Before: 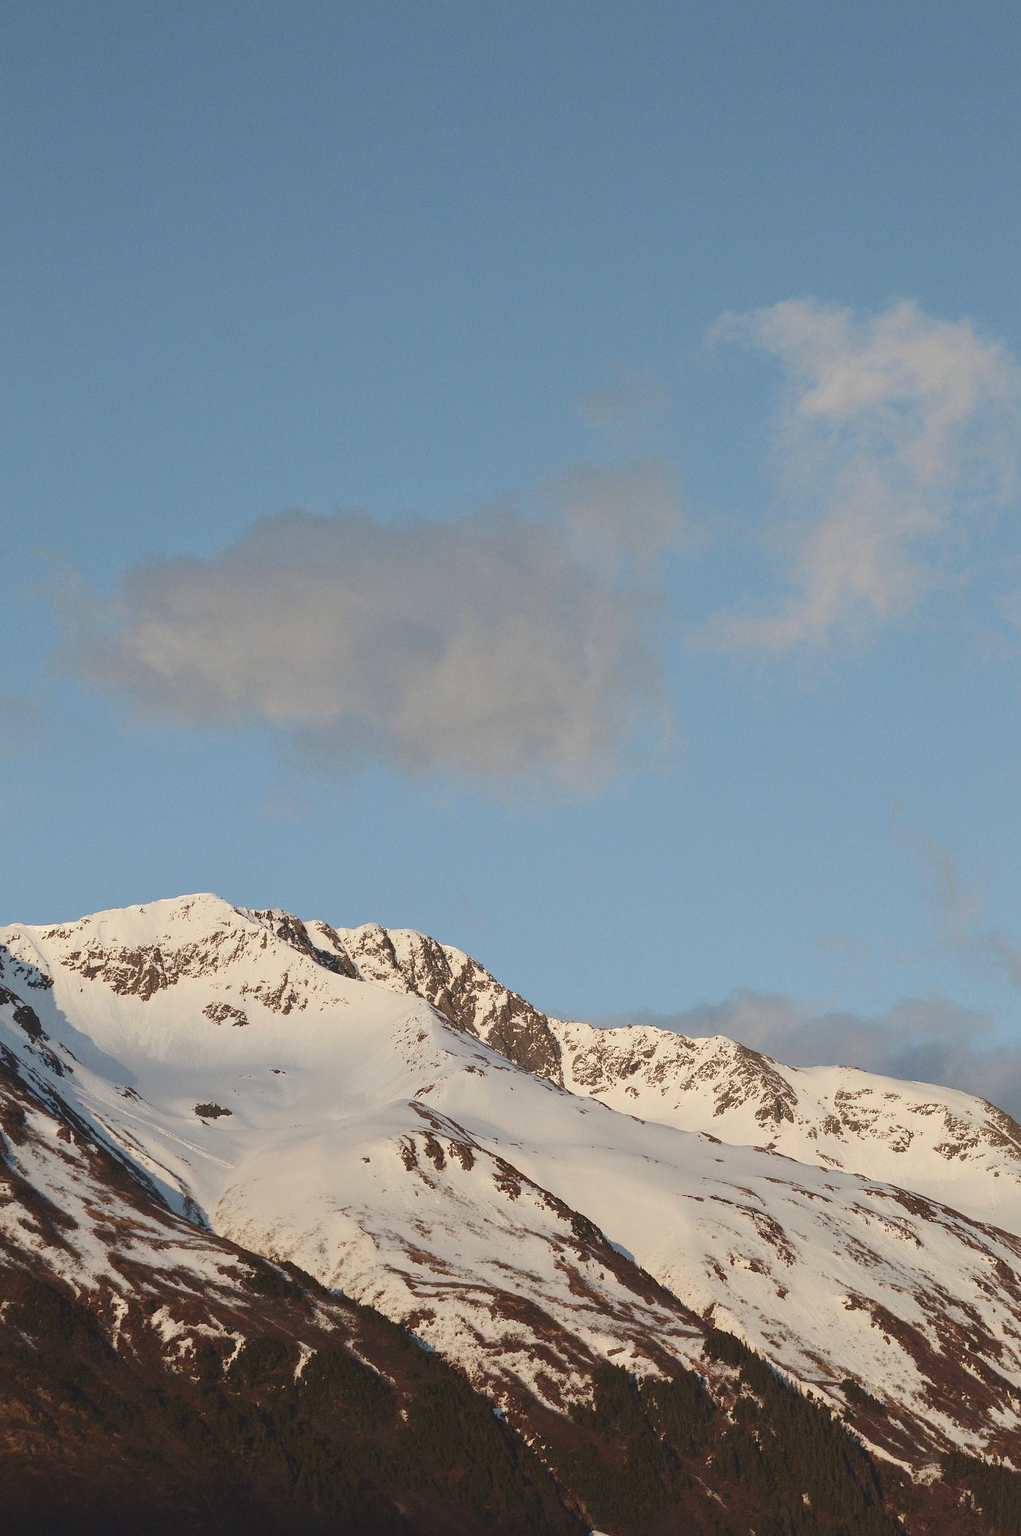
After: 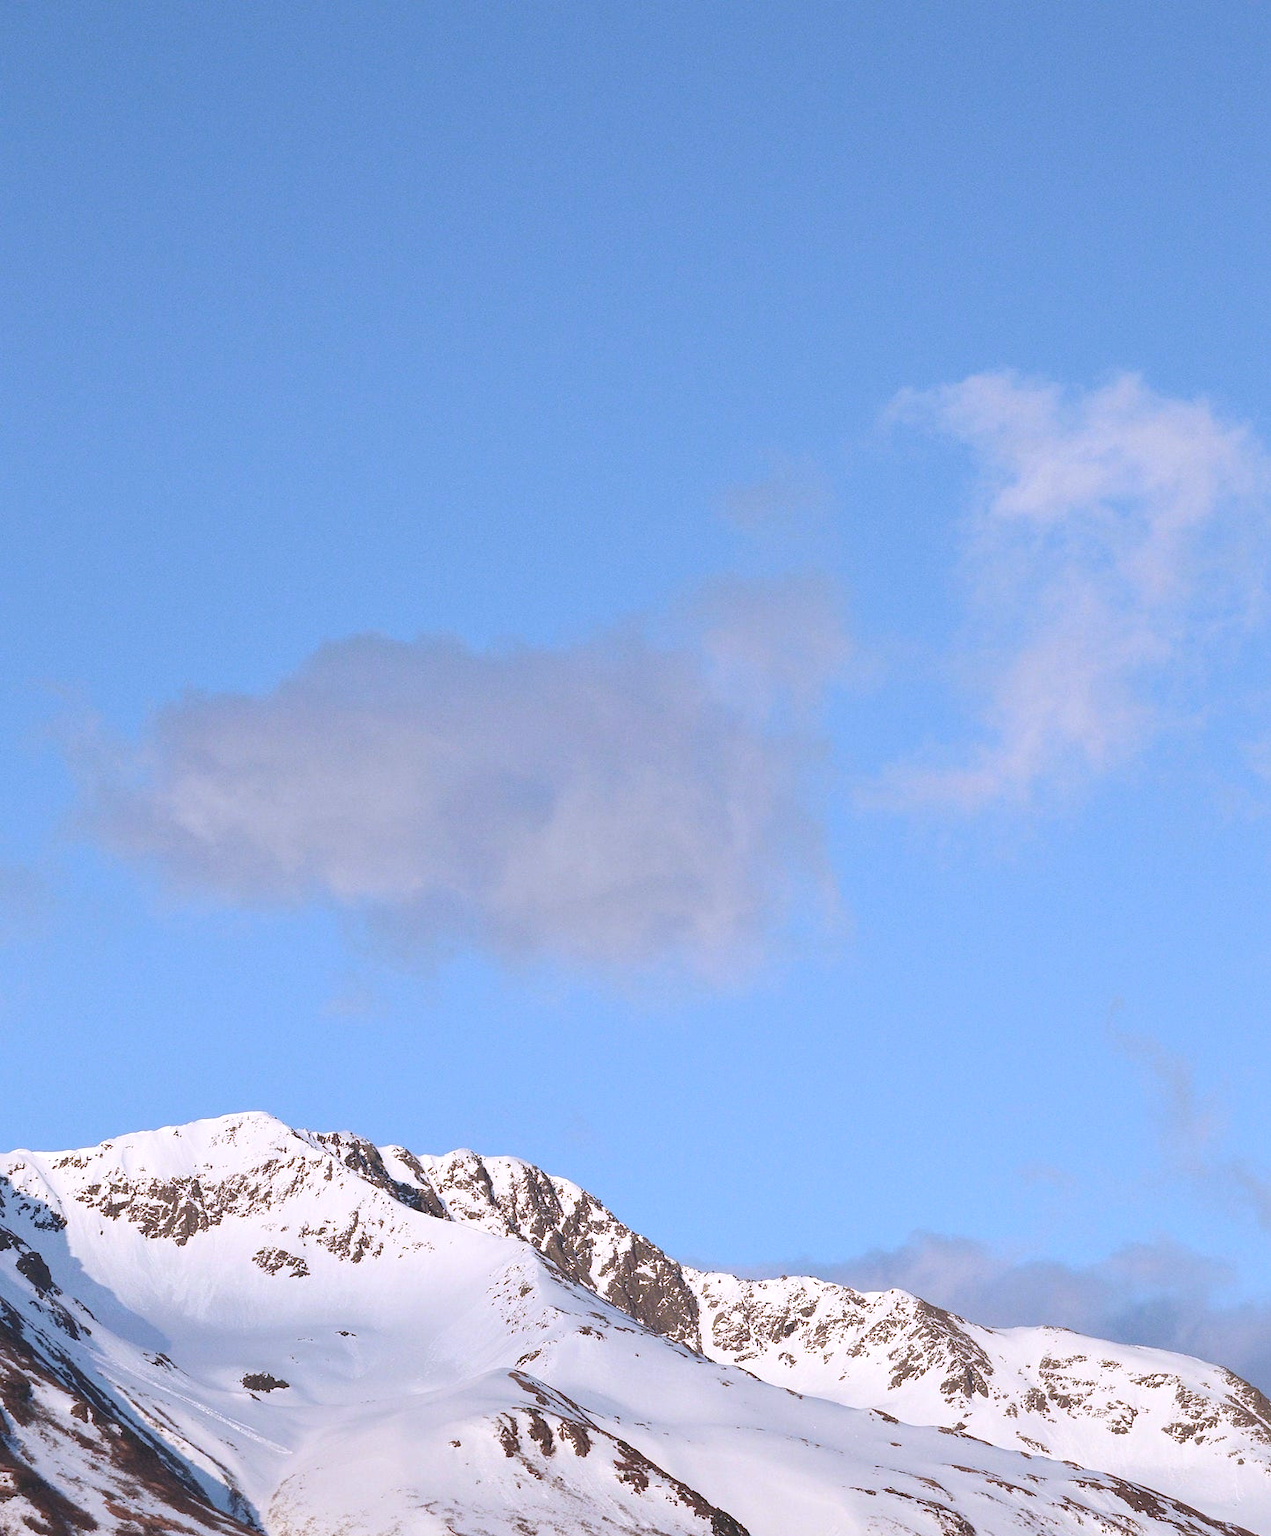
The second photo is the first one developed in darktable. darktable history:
exposure: black level correction 0.001, exposure 0.5 EV, compensate exposure bias true, compensate highlight preservation false
crop: bottom 19.644%
color calibration: illuminant as shot in camera, x 0.379, y 0.396, temperature 4138.76 K
